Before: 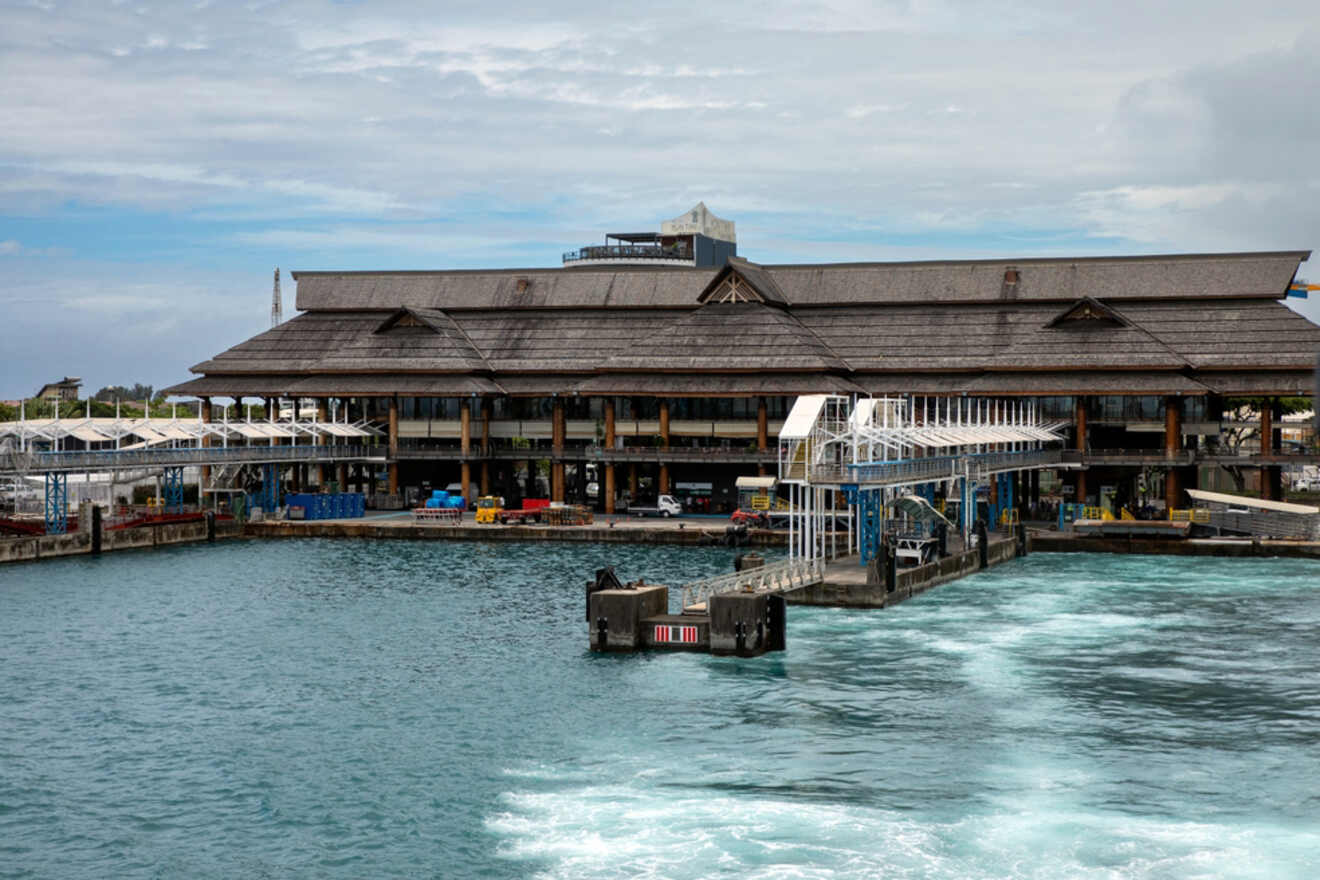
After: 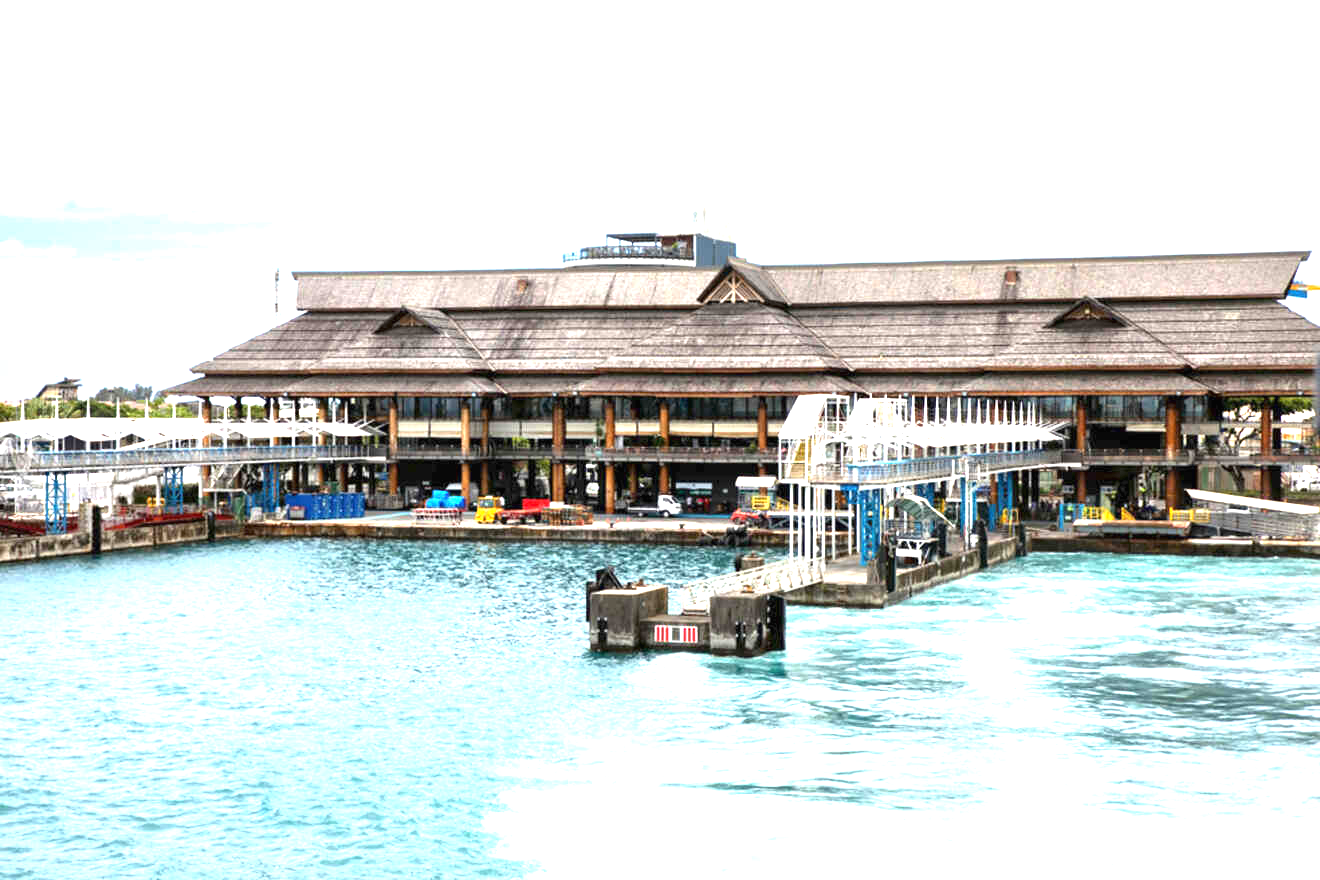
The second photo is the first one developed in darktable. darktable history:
exposure: black level correction 0, exposure 2.157 EV, compensate highlight preservation false
